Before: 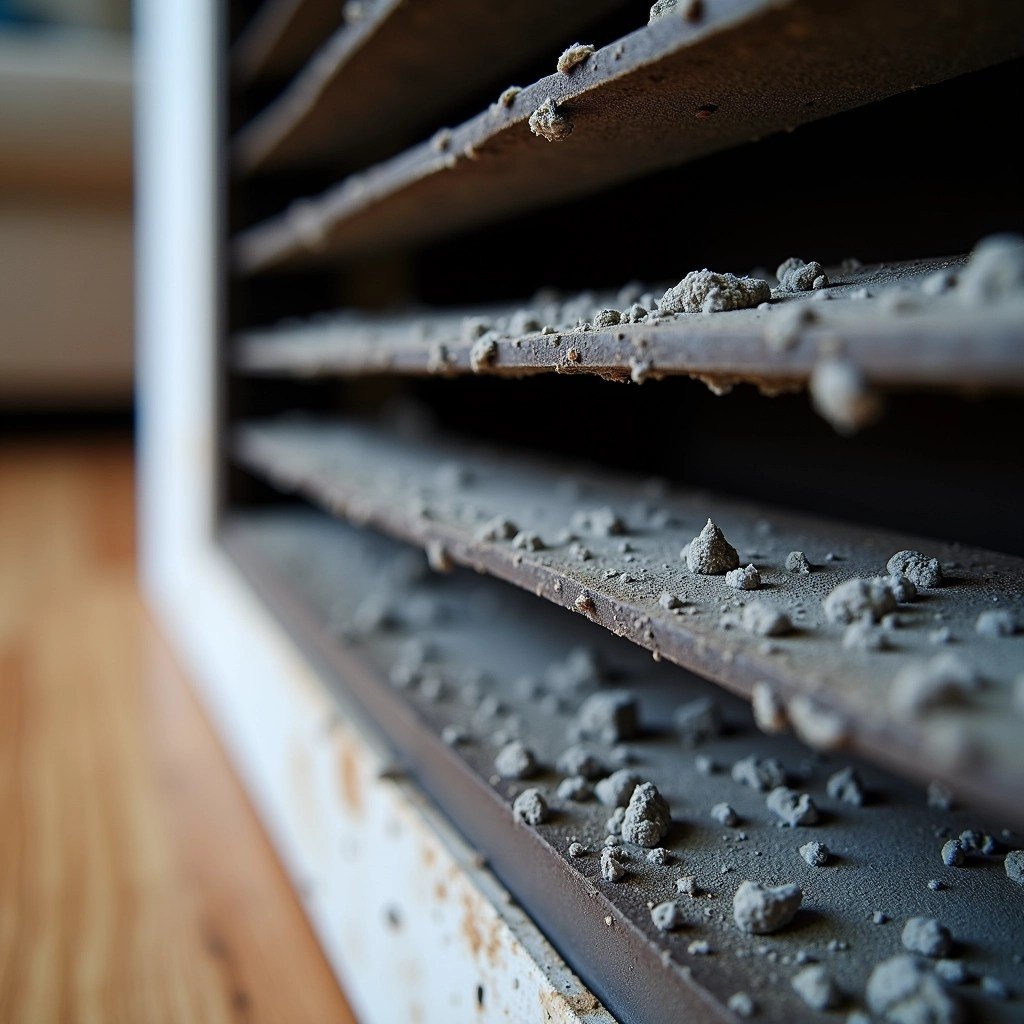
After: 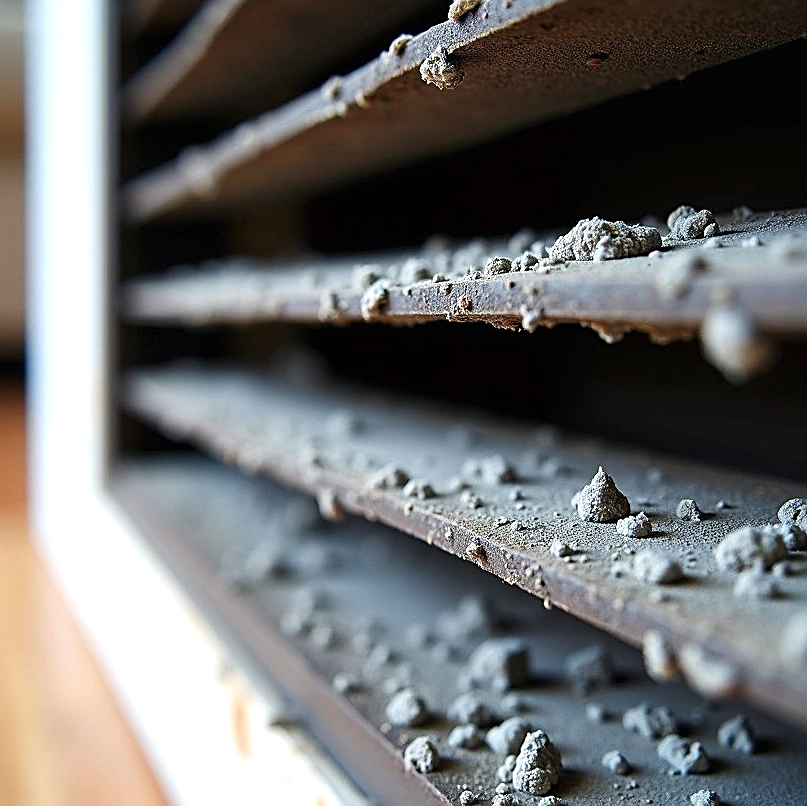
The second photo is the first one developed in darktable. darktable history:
sharpen: on, module defaults
exposure: black level correction 0, exposure 0.698 EV, compensate highlight preservation false
crop and rotate: left 10.684%, top 5.089%, right 10.459%, bottom 16.197%
